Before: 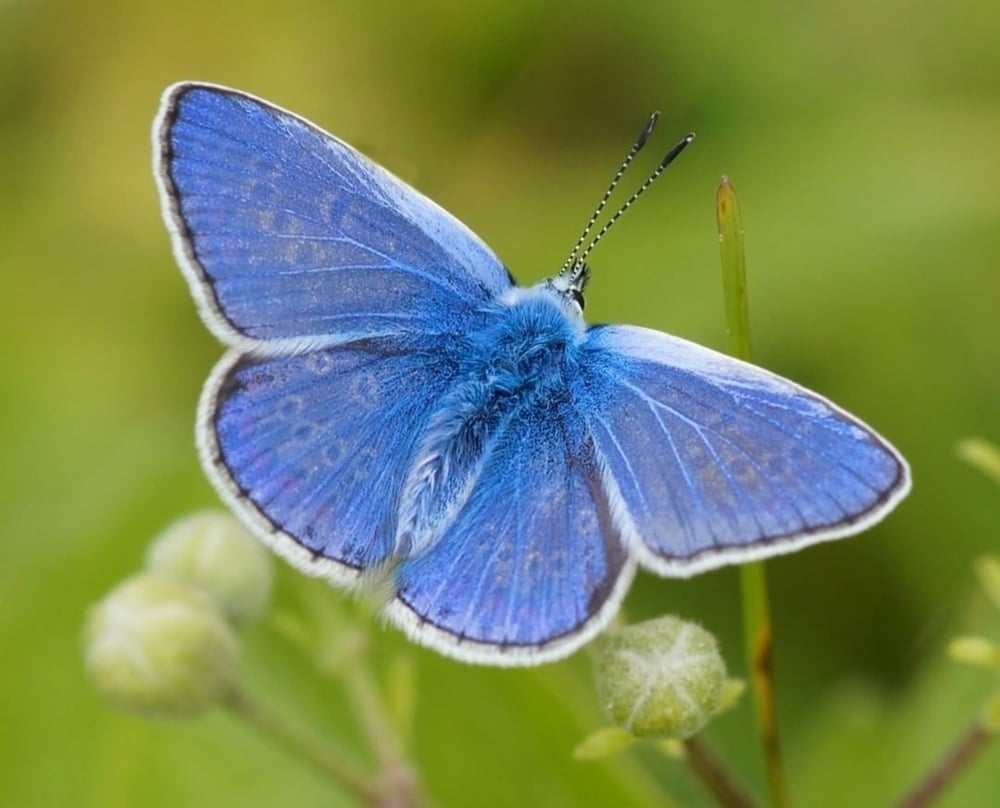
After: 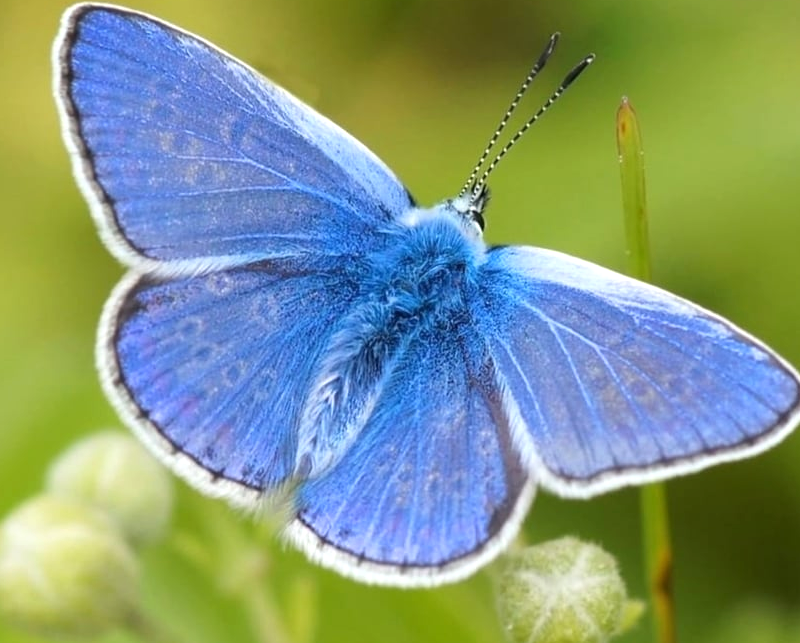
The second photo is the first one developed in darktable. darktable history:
tone equalizer: -8 EV -0.405 EV, -7 EV -0.402 EV, -6 EV -0.329 EV, -5 EV -0.238 EV, -3 EV 0.196 EV, -2 EV 0.328 EV, -1 EV 0.368 EV, +0 EV 0.388 EV
crop and rotate: left 10.04%, top 9.783%, right 9.879%, bottom 10.594%
